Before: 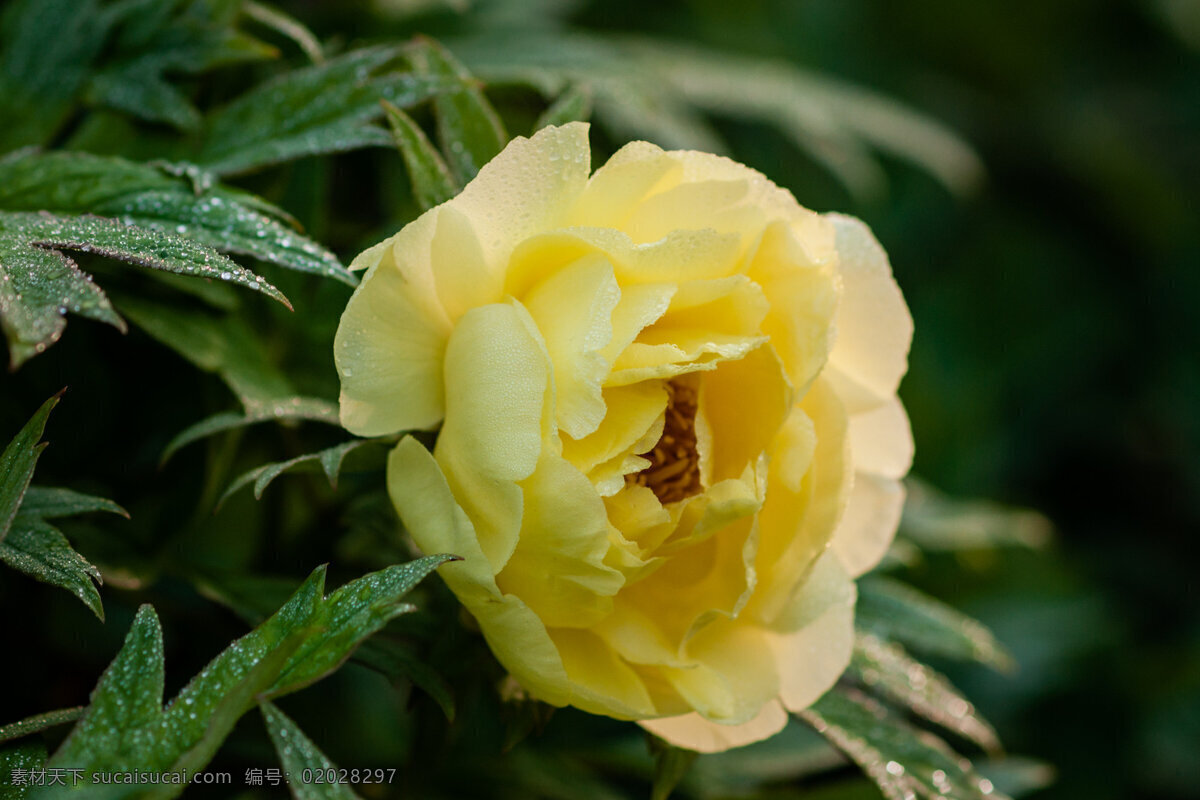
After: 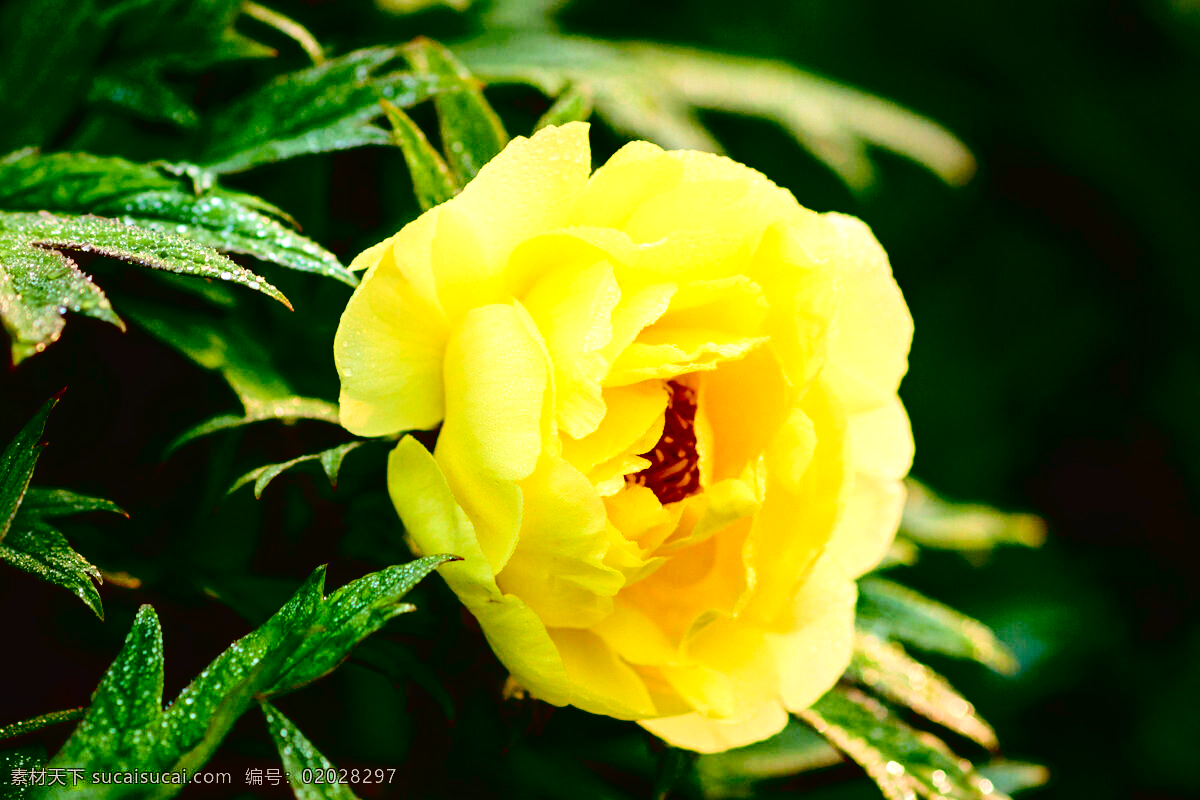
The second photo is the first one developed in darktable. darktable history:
haze removal: strength -0.1, adaptive false
tone curve: curves: ch0 [(0, 0.023) (0.103, 0.087) (0.295, 0.297) (0.445, 0.531) (0.553, 0.665) (0.735, 0.843) (0.994, 1)]; ch1 [(0, 0) (0.414, 0.395) (0.447, 0.447) (0.485, 0.5) (0.512, 0.524) (0.542, 0.581) (0.581, 0.632) (0.646, 0.715) (1, 1)]; ch2 [(0, 0) (0.369, 0.388) (0.449, 0.431) (0.478, 0.471) (0.516, 0.517) (0.579, 0.624) (0.674, 0.775) (1, 1)], color space Lab, independent channels, preserve colors none
exposure: black level correction 0.035, exposure 0.9 EV, compensate highlight preservation false
